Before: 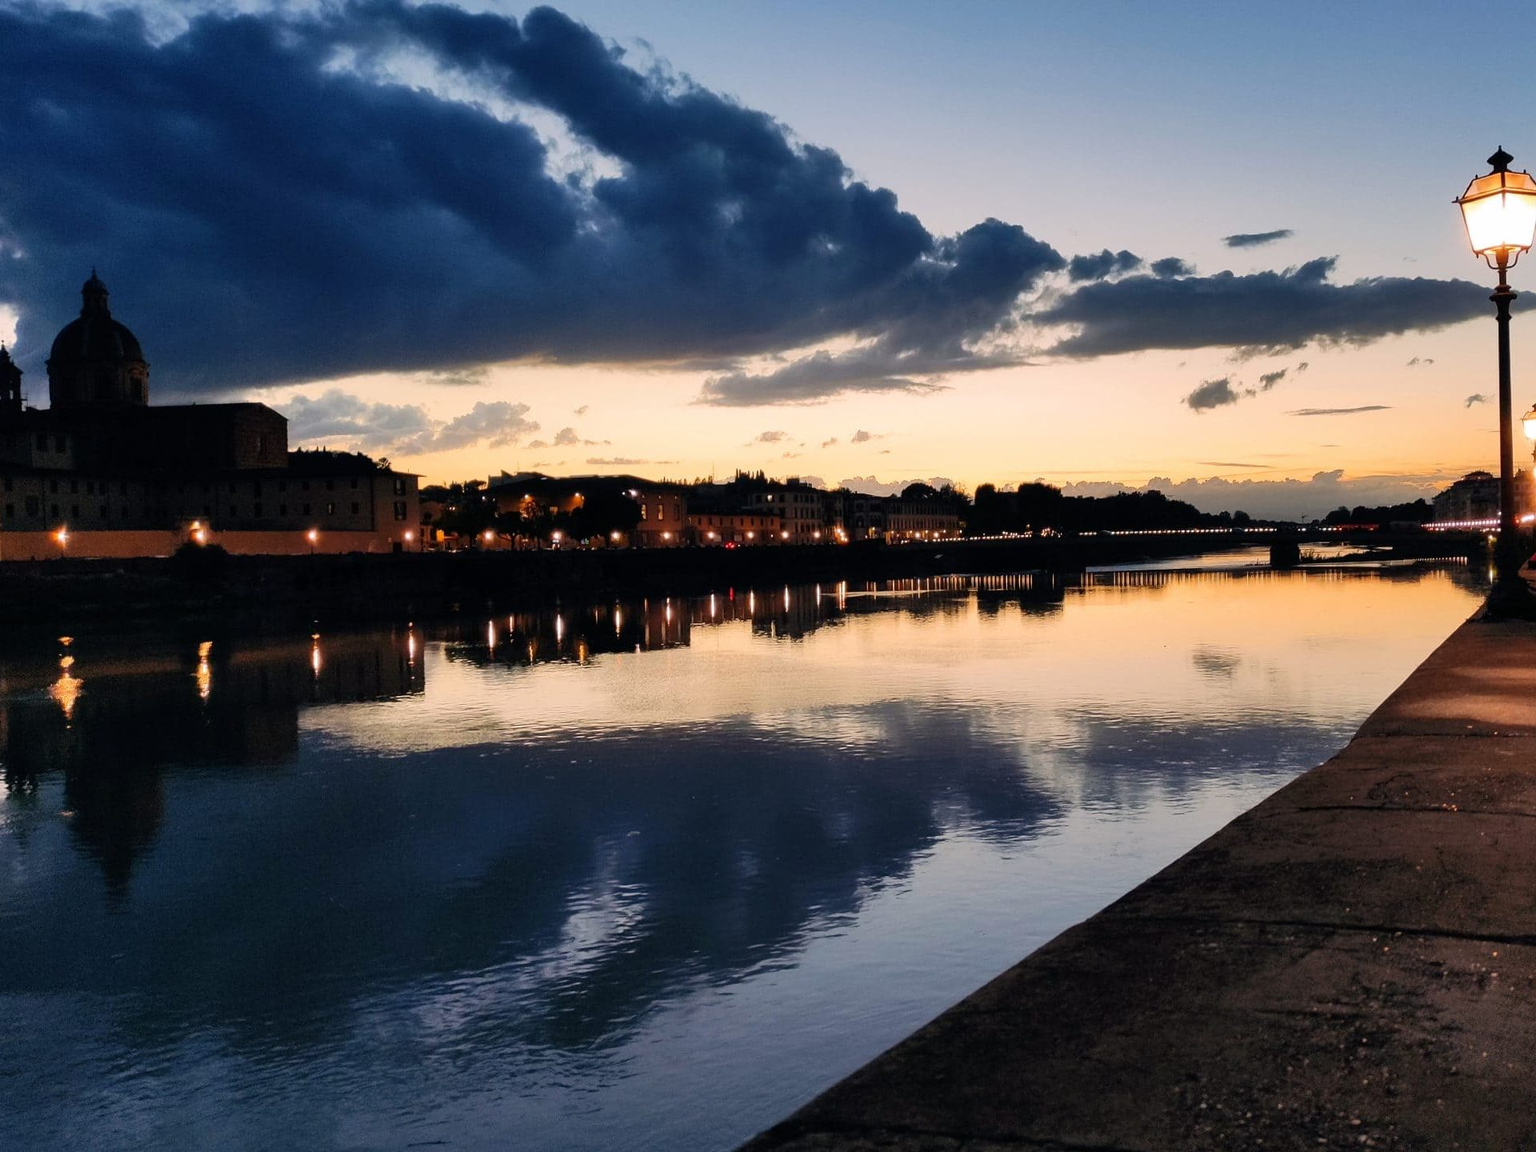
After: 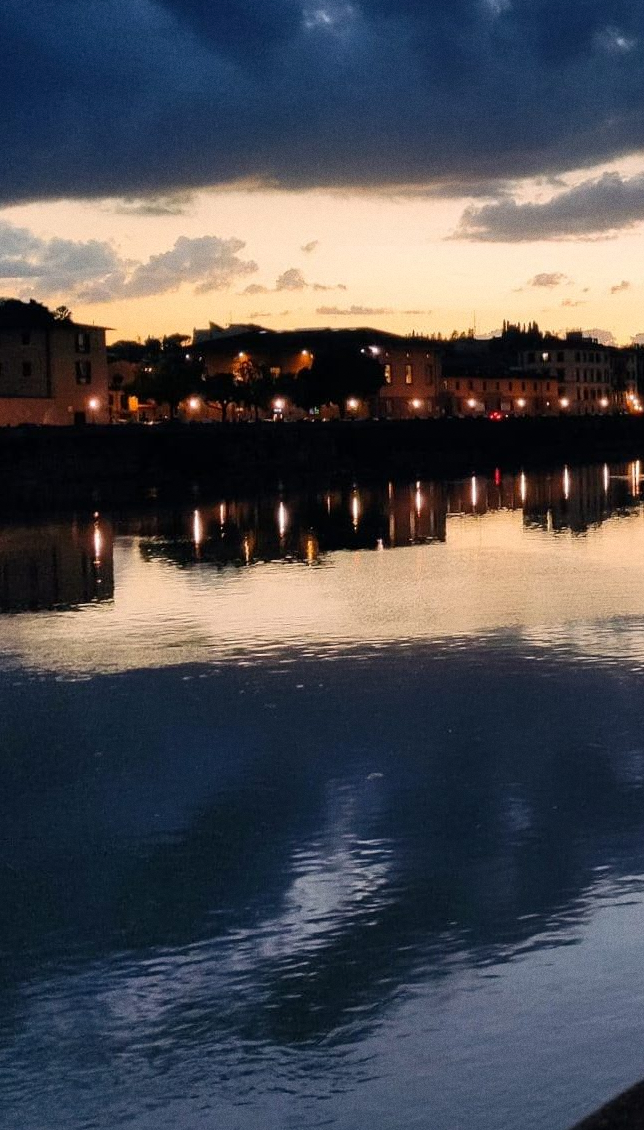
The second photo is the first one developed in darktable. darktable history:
crop and rotate: left 21.77%, top 18.528%, right 44.676%, bottom 2.997%
grain: on, module defaults
haze removal: strength 0.02, distance 0.25, compatibility mode true, adaptive false
